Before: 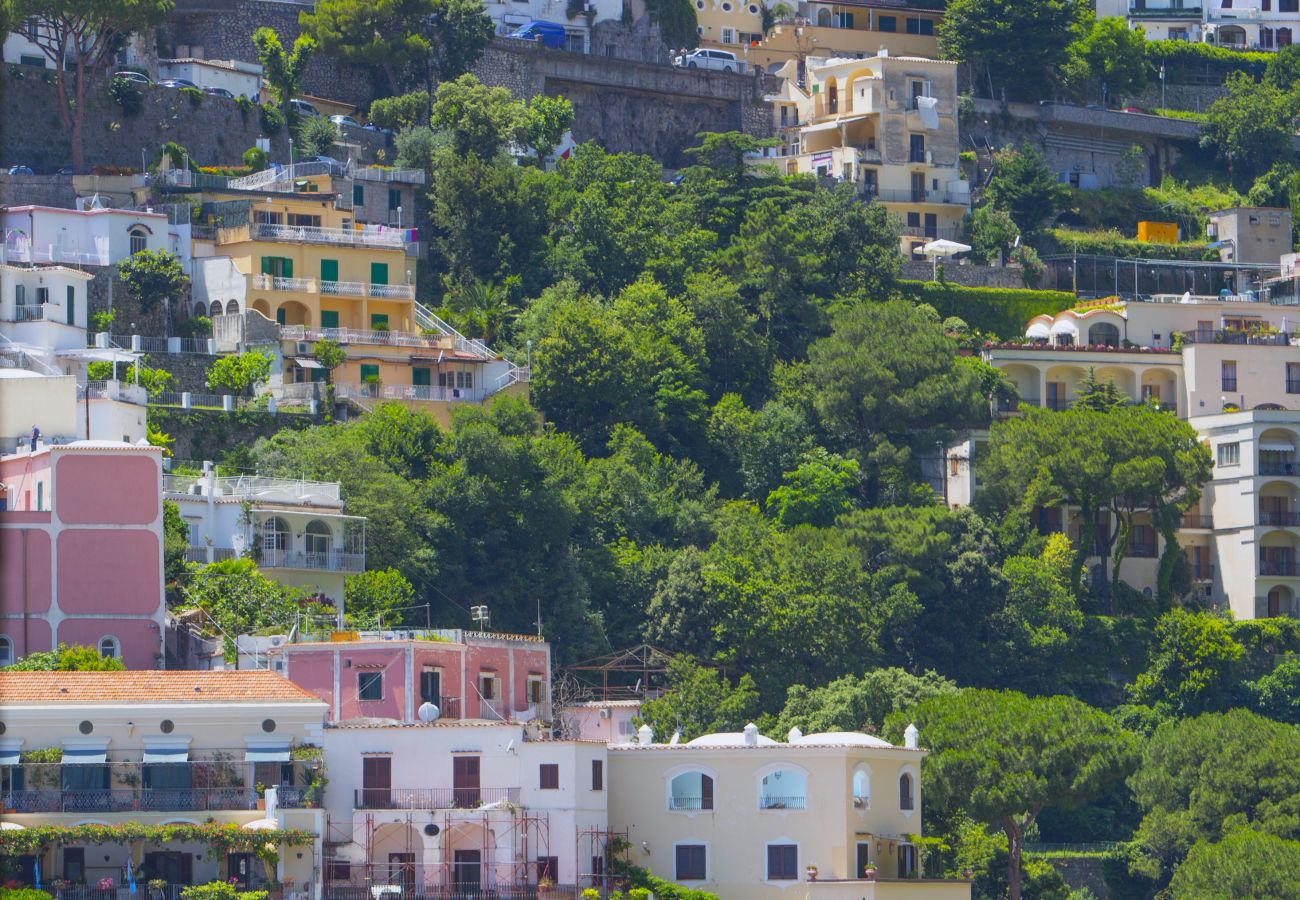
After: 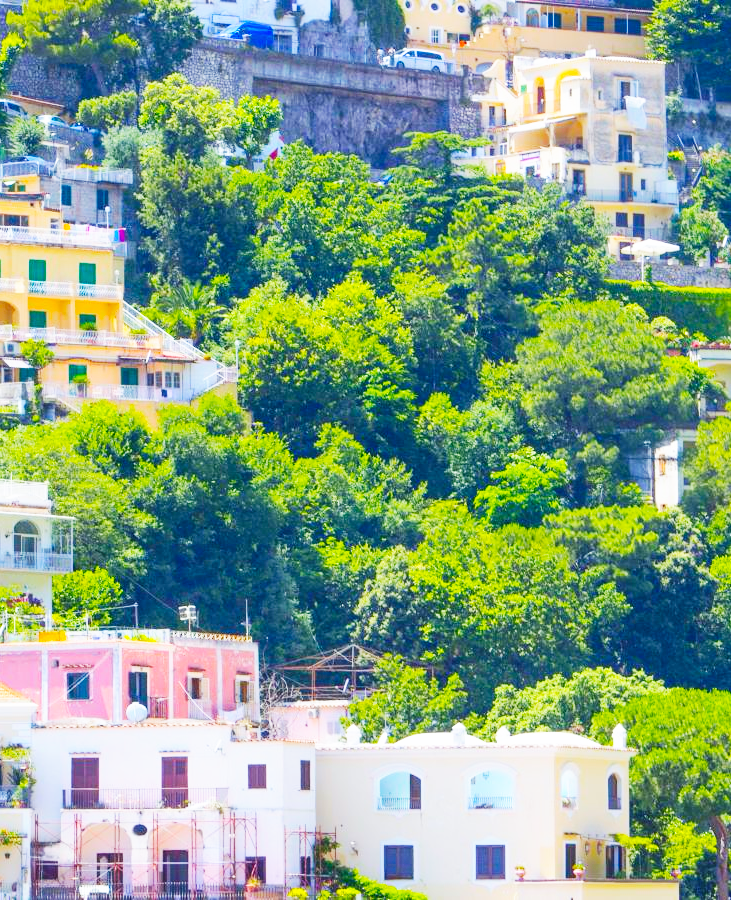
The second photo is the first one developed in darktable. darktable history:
crop and rotate: left 22.516%, right 21.234%
color balance rgb: perceptual saturation grading › global saturation 25%, perceptual brilliance grading › mid-tones 10%, perceptual brilliance grading › shadows 15%, global vibrance 20%
base curve: curves: ch0 [(0, 0) (0.007, 0.004) (0.027, 0.03) (0.046, 0.07) (0.207, 0.54) (0.442, 0.872) (0.673, 0.972) (1, 1)], preserve colors none
